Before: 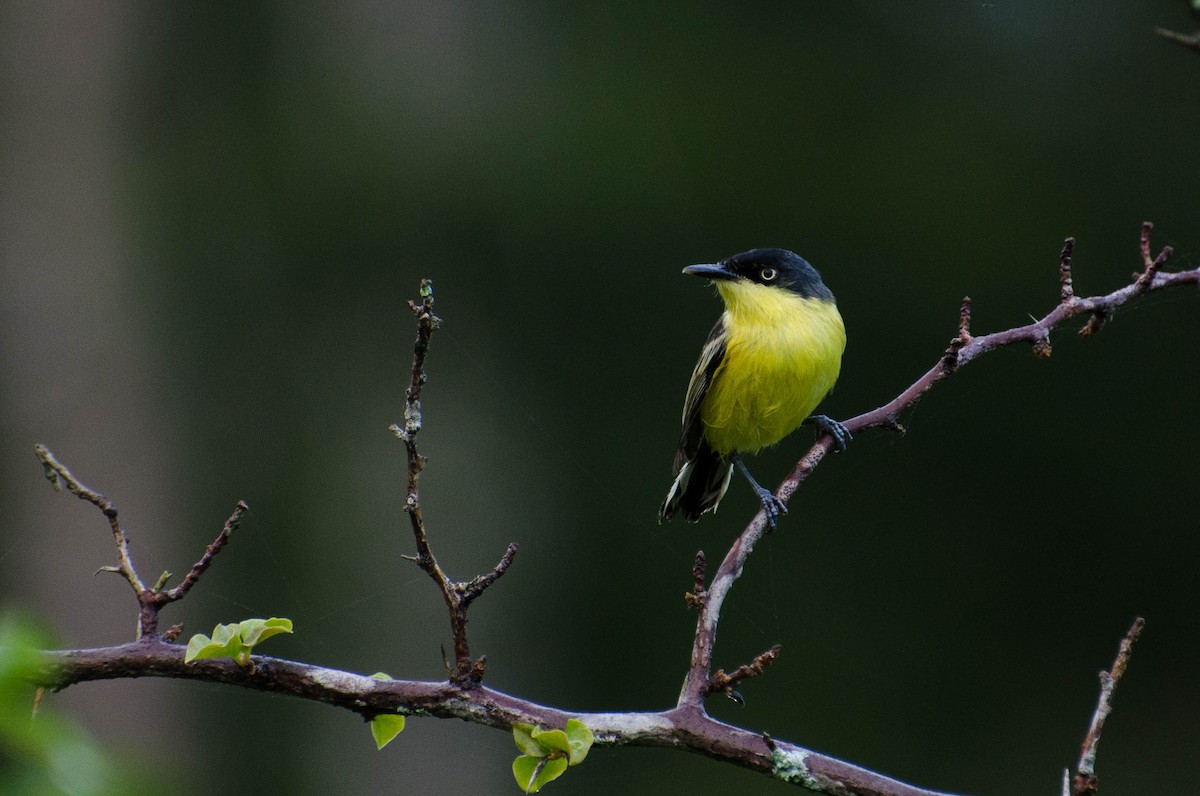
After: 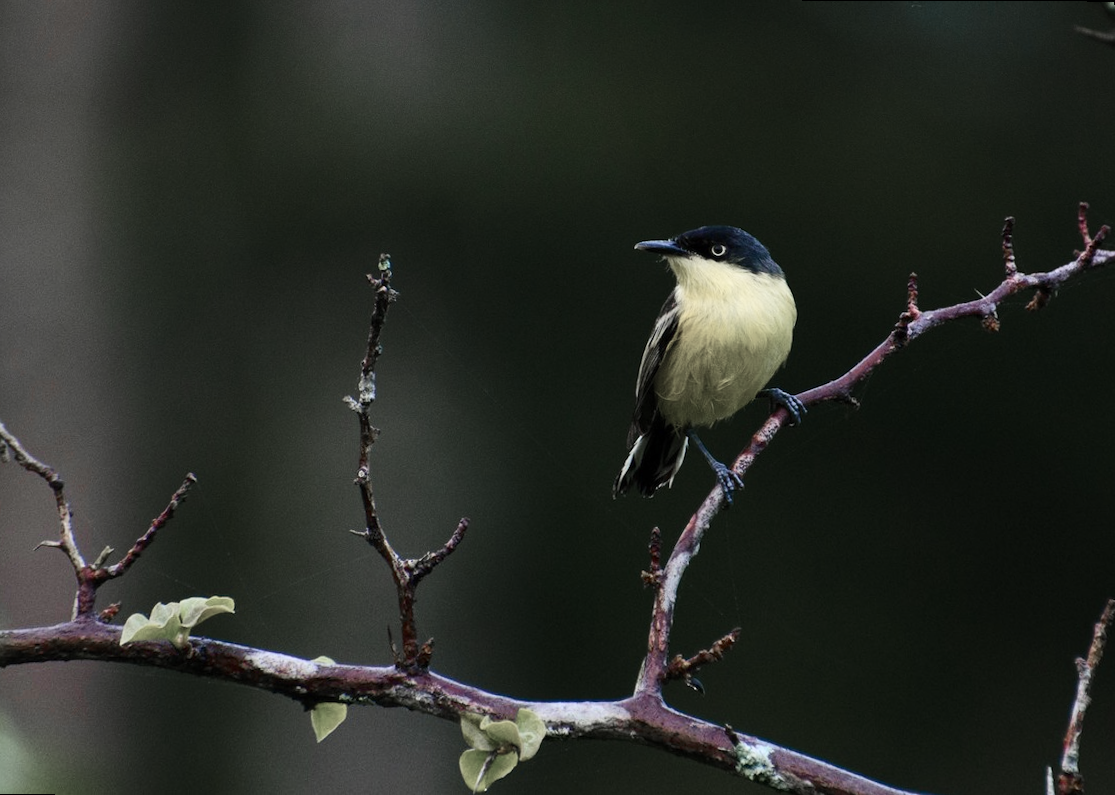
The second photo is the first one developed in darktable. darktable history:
contrast brightness saturation: contrast 0.24, brightness 0.09
rotate and perspective: rotation 0.215°, lens shift (vertical) -0.139, crop left 0.069, crop right 0.939, crop top 0.002, crop bottom 0.996
color zones: curves: ch1 [(0, 0.708) (0.088, 0.648) (0.245, 0.187) (0.429, 0.326) (0.571, 0.498) (0.714, 0.5) (0.857, 0.5) (1, 0.708)]
